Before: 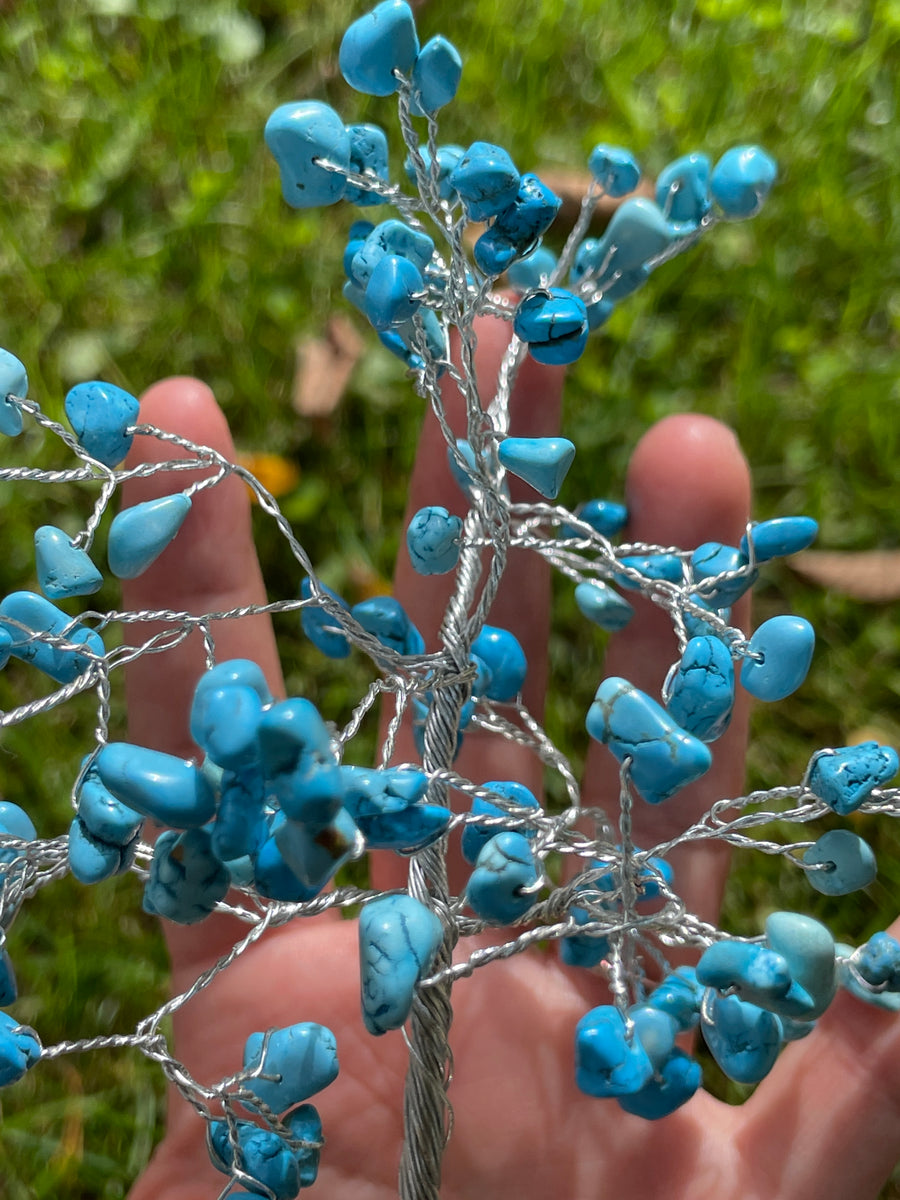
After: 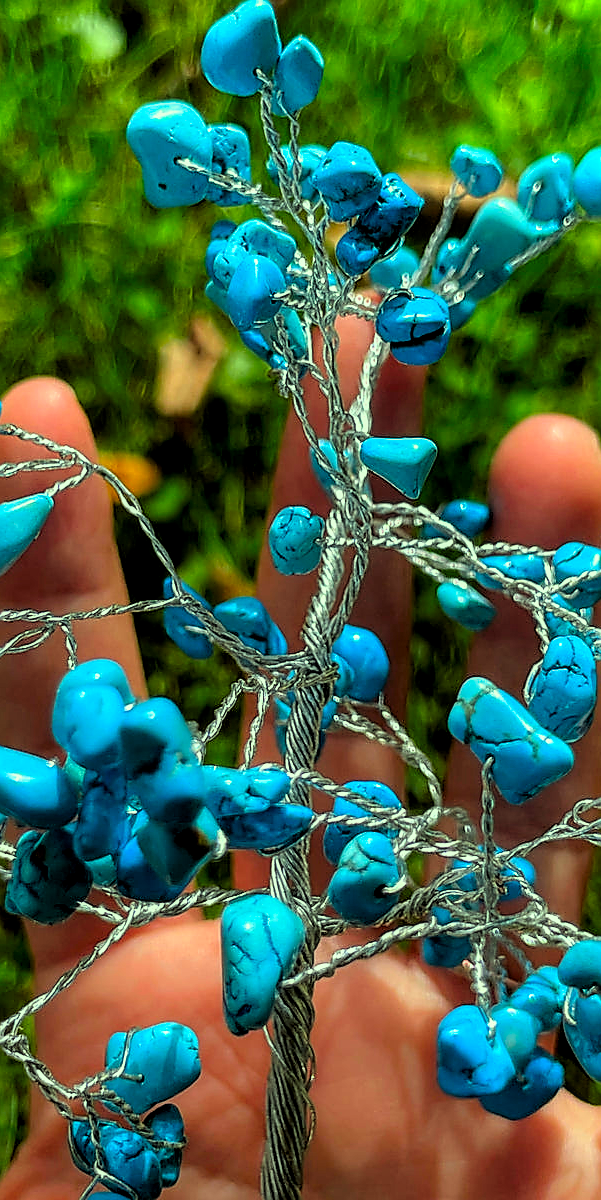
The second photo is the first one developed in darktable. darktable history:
local contrast: on, module defaults
sharpen: radius 1.391, amount 1.26, threshold 0.715
contrast equalizer: y [[0.5, 0.496, 0.435, 0.435, 0.496, 0.5], [0.5 ×6], [0.5 ×6], [0 ×6], [0 ×6]], mix 0.753
filmic rgb: black relative exposure -5.61 EV, white relative exposure 2.51 EV, threshold 5.98 EV, target black luminance 0%, hardness 4.52, latitude 67.26%, contrast 1.452, shadows ↔ highlights balance -4.37%, color science v6 (2022), enable highlight reconstruction true
crop: left 15.395%, right 17.788%
color correction: highlights a* -10.76, highlights b* 9.85, saturation 1.71
